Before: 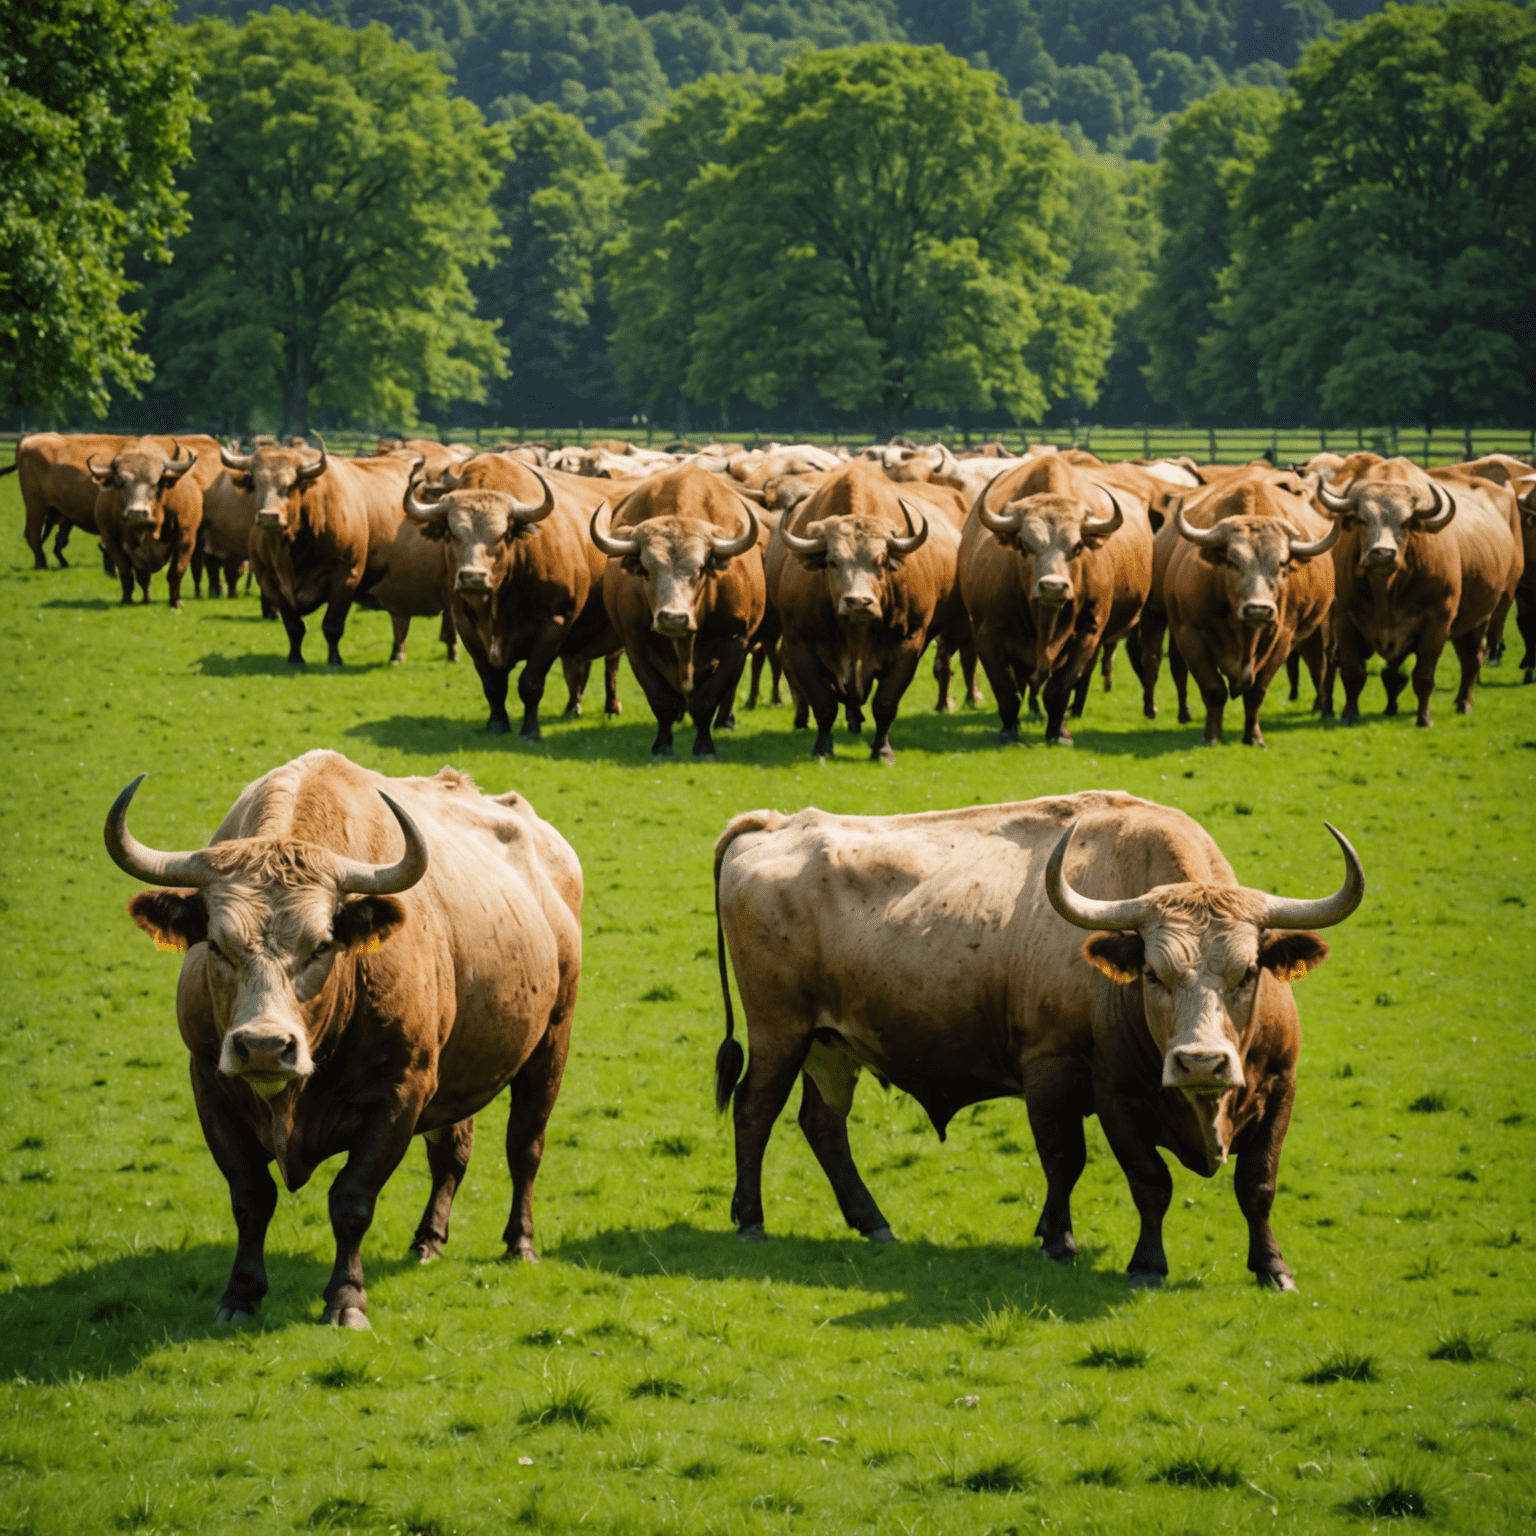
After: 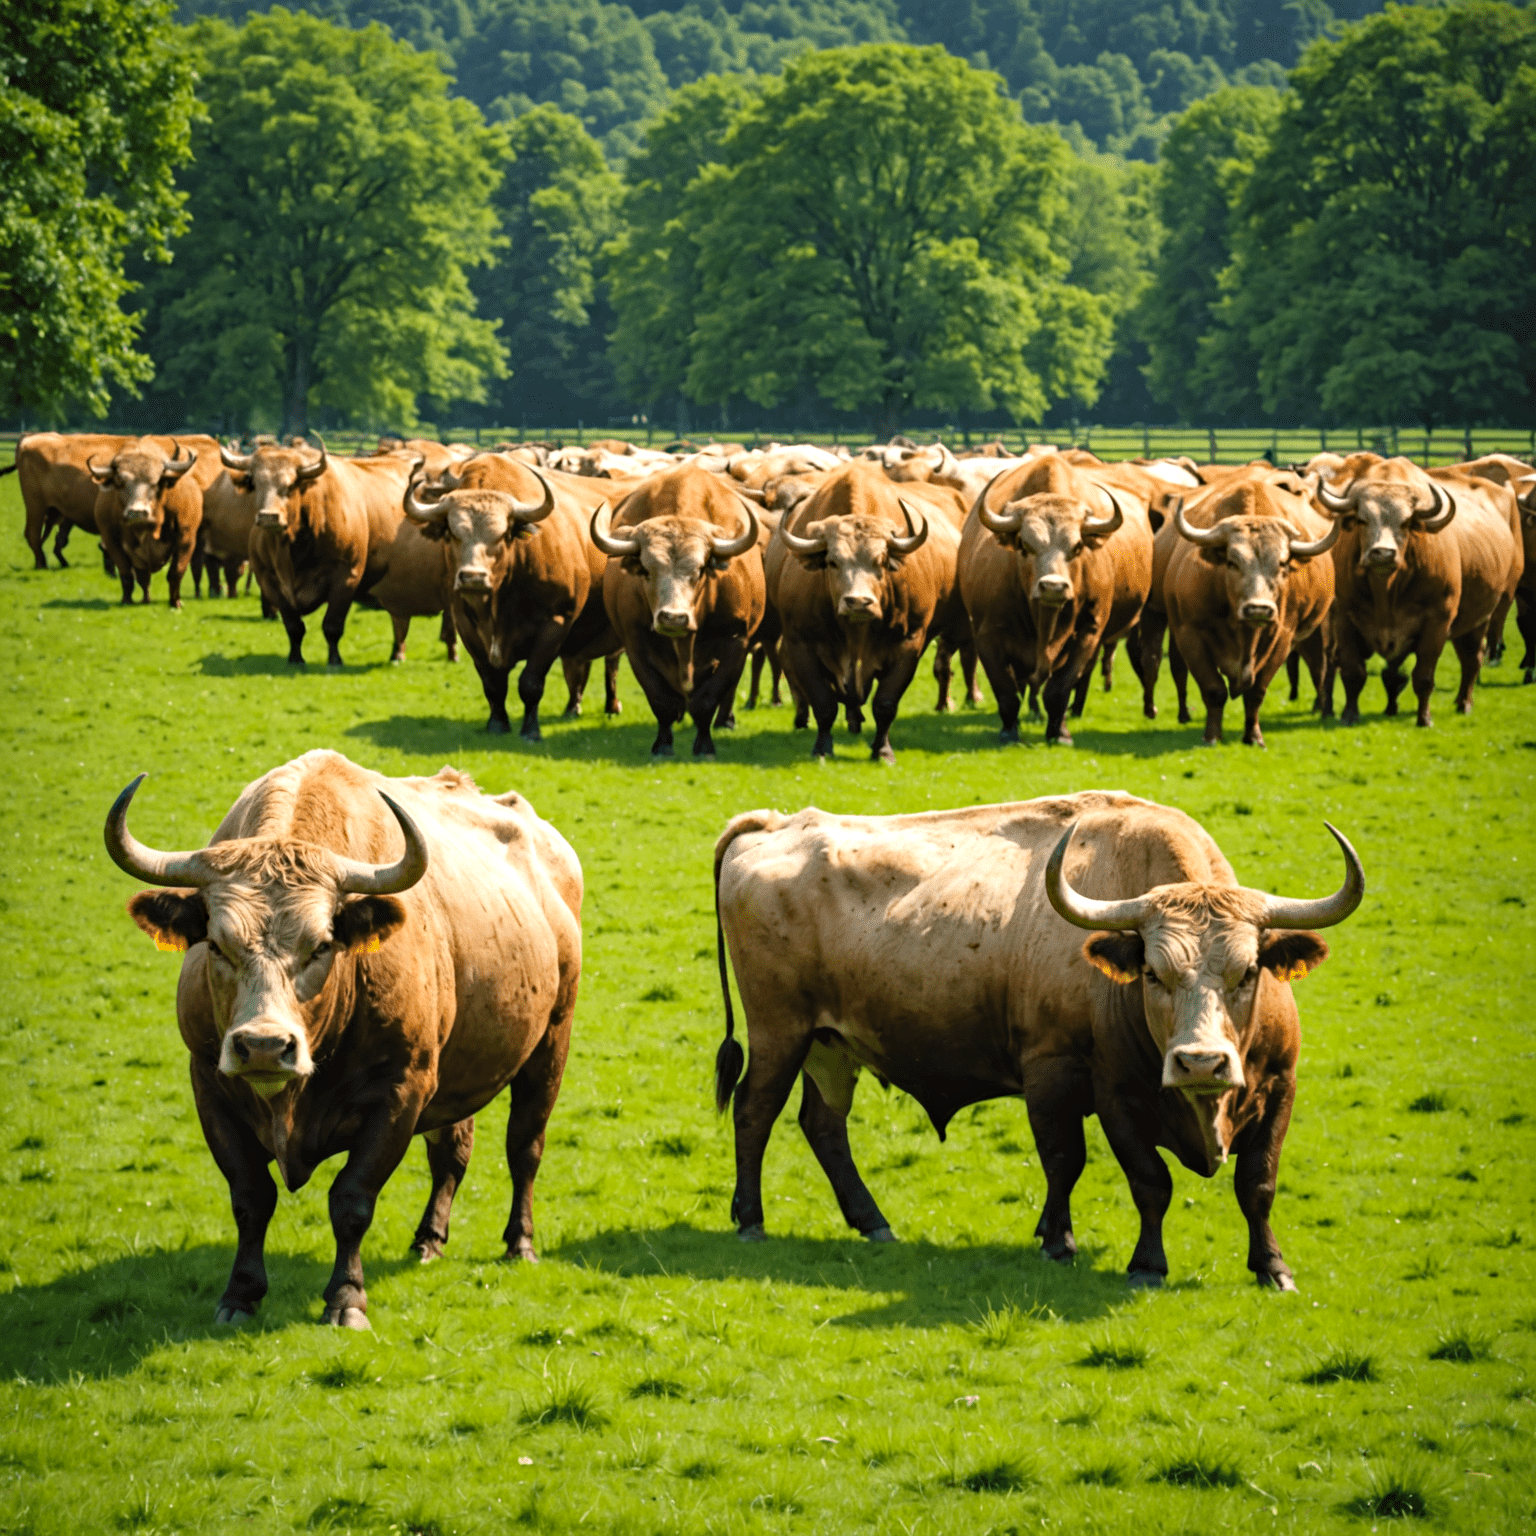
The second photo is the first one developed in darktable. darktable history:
tone equalizer: on, module defaults
exposure: black level correction 0, exposure 0.5 EV, compensate exposure bias true, compensate highlight preservation false
haze removal: compatibility mode true, adaptive false
